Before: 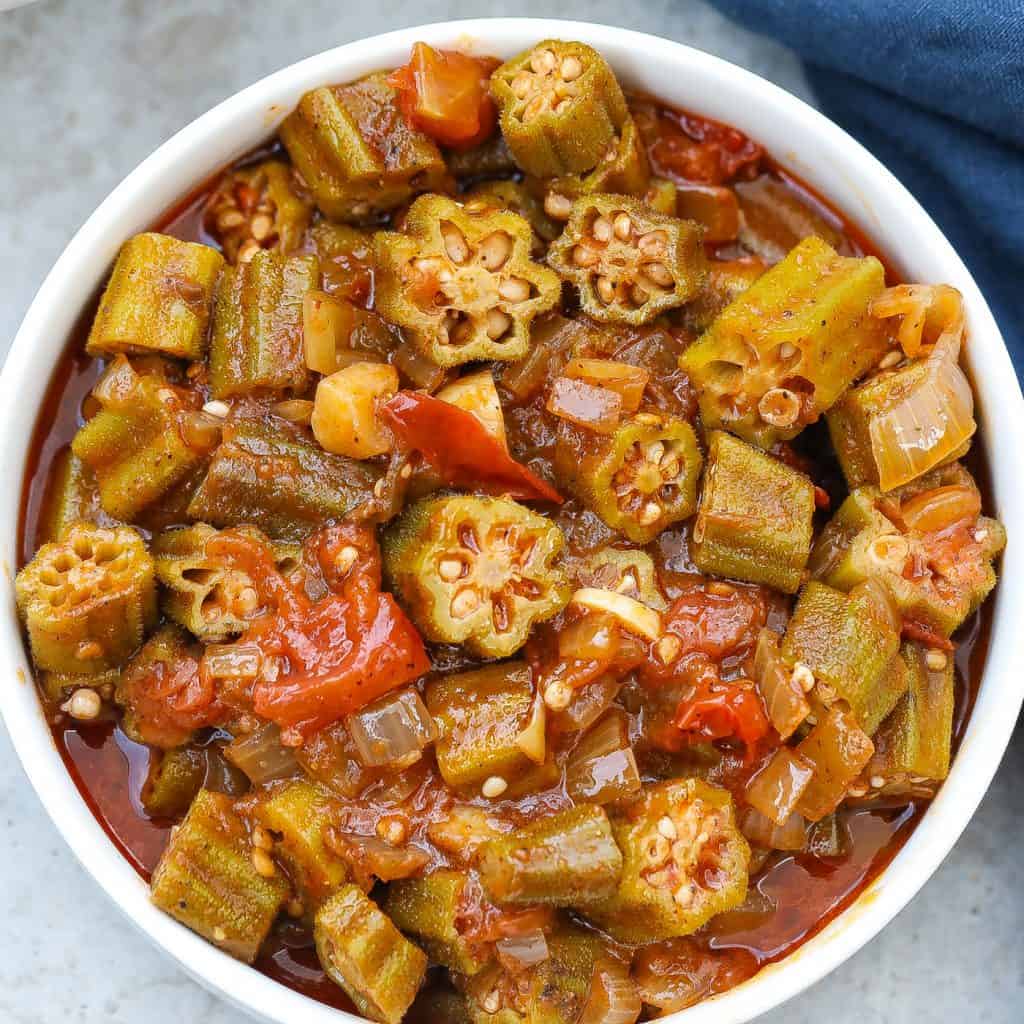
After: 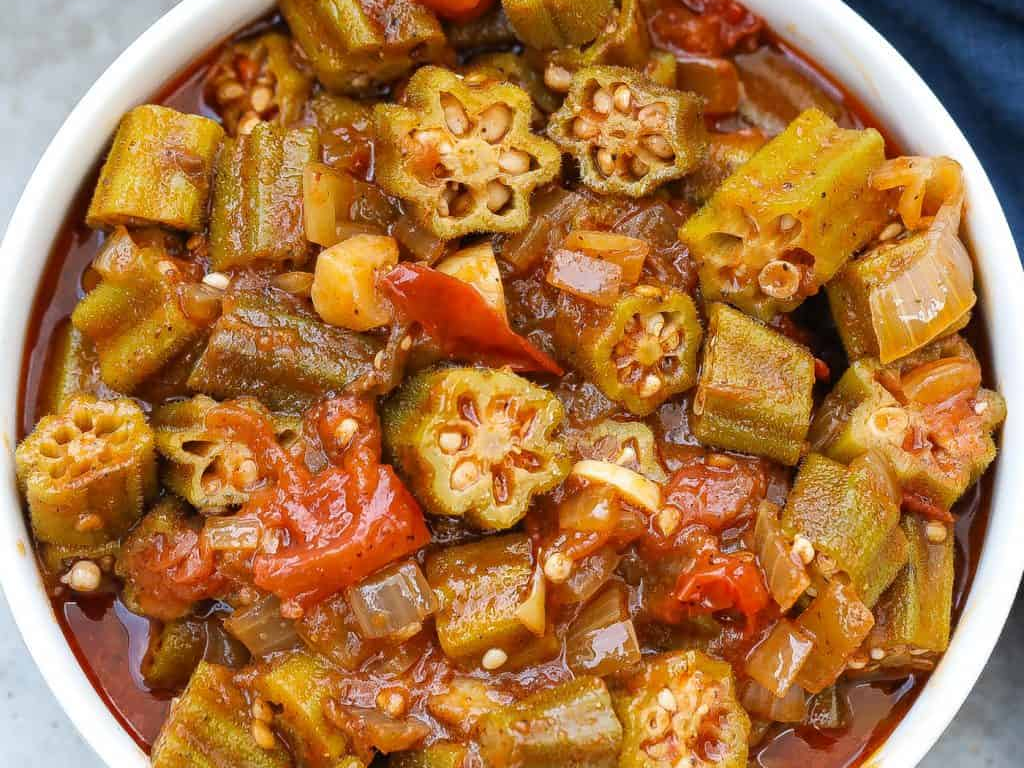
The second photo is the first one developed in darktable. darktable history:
color correction: highlights b* 0.005
crop and rotate: top 12.584%, bottom 12.344%
